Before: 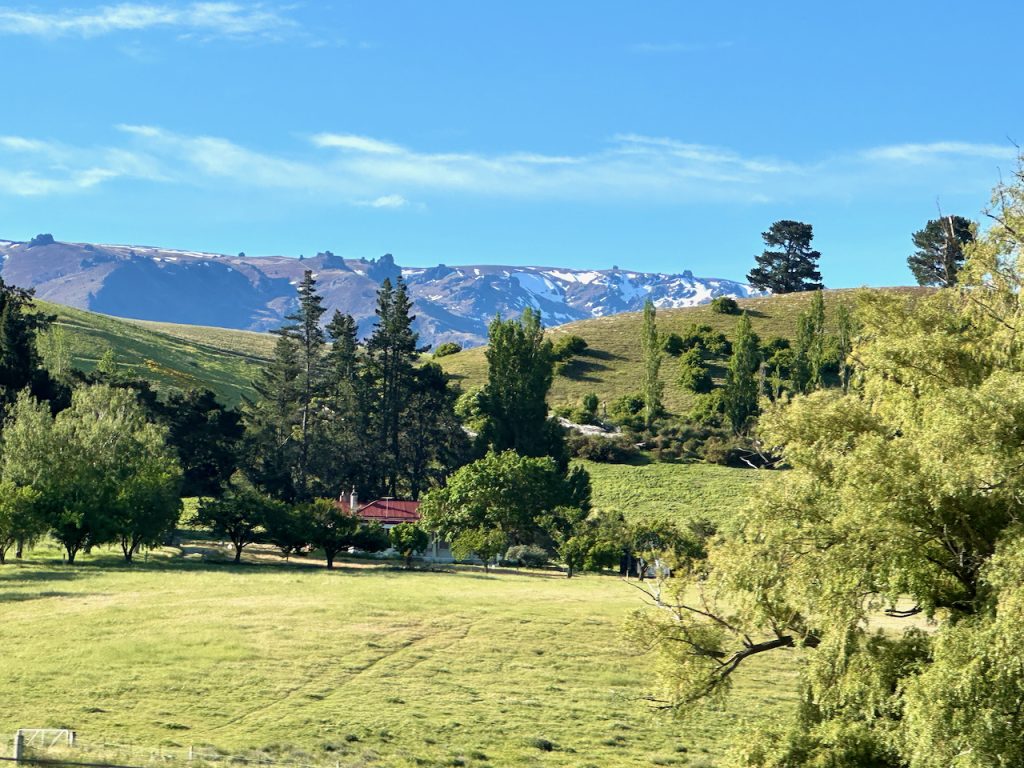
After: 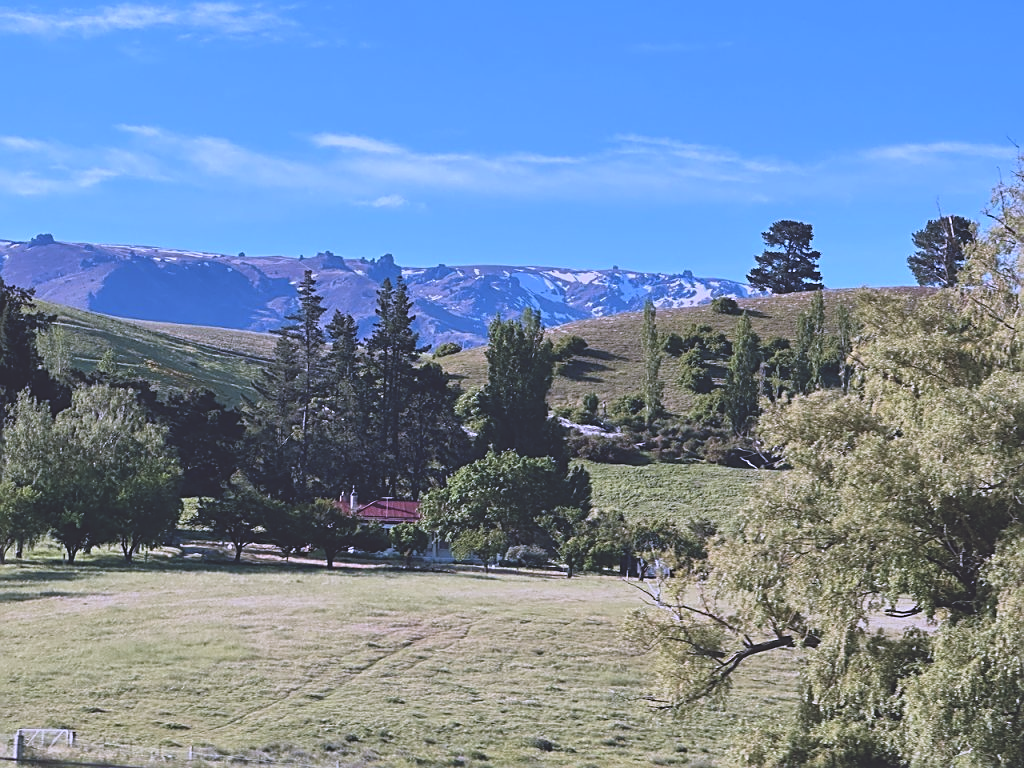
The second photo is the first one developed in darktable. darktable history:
exposure: black level correction -0.036, exposure -0.497 EV, compensate highlight preservation false
color correction: highlights a* 15.03, highlights b* -25.07
sharpen: on, module defaults
white balance: red 0.926, green 1.003, blue 1.133
